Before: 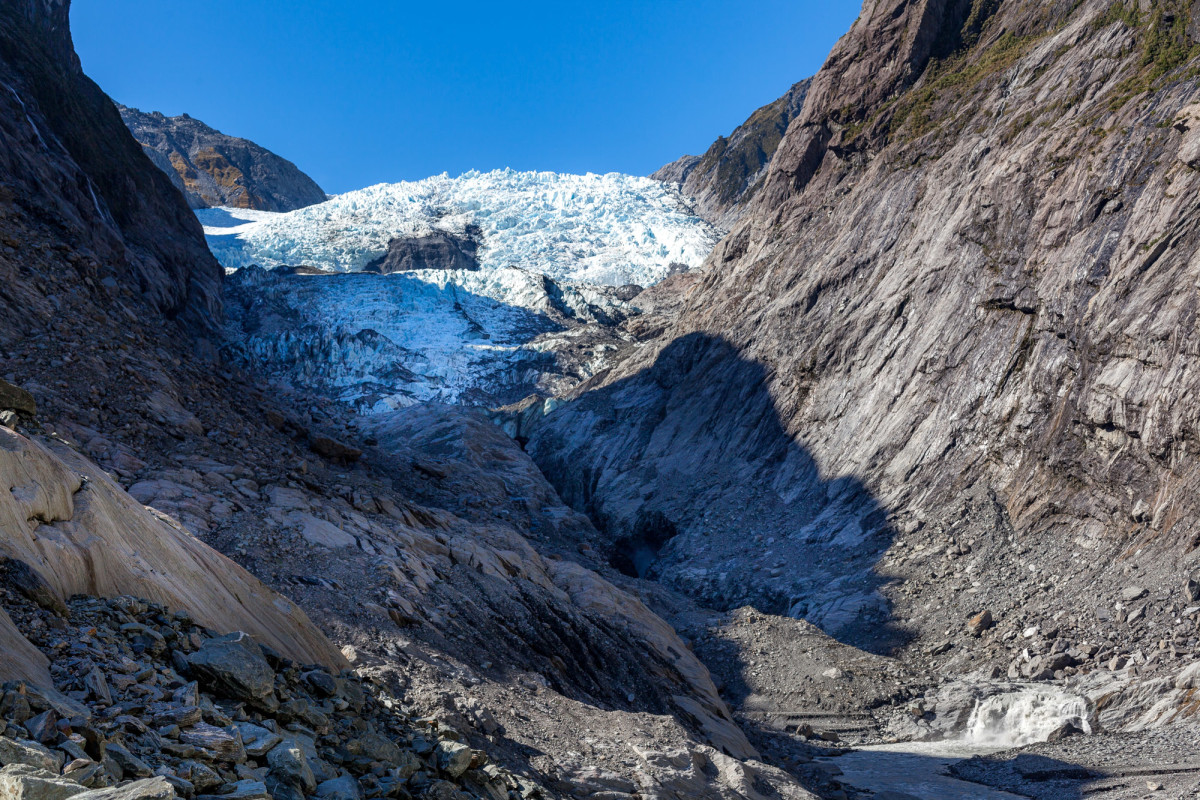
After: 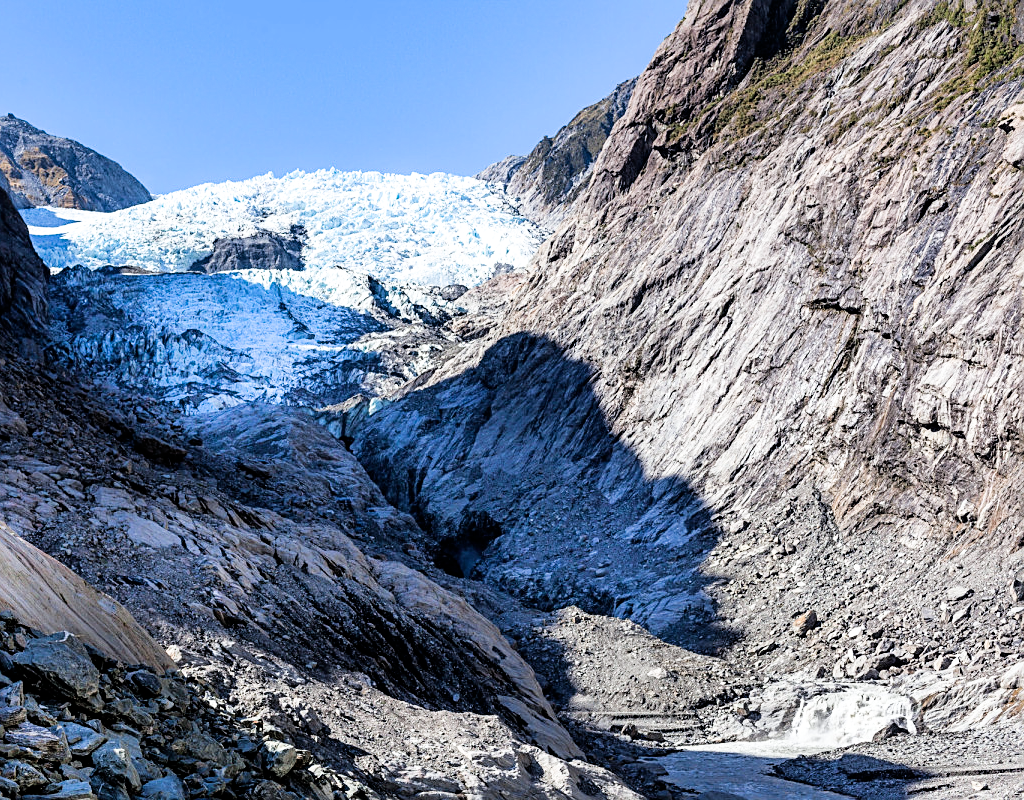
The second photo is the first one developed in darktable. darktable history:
exposure: exposure 1.137 EV, compensate highlight preservation false
filmic rgb: black relative exposure -5 EV, white relative exposure 3.5 EV, hardness 3.19, contrast 1.2, highlights saturation mix -30%
crop and rotate: left 14.584%
white balance: red 0.988, blue 1.017
sharpen: on, module defaults
